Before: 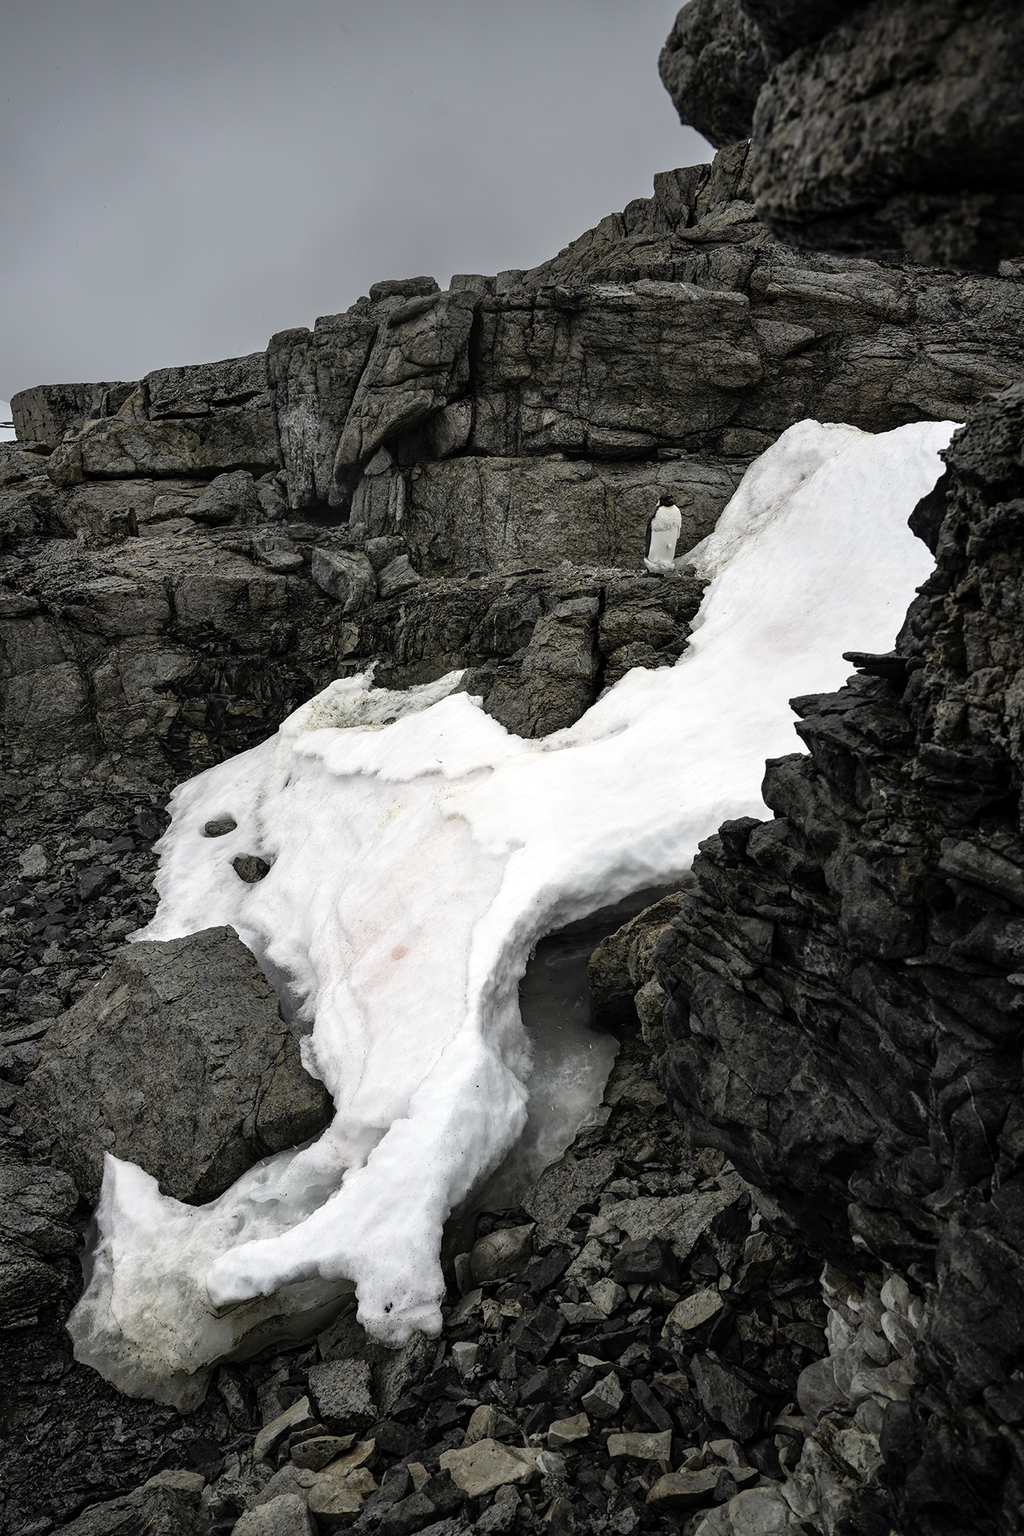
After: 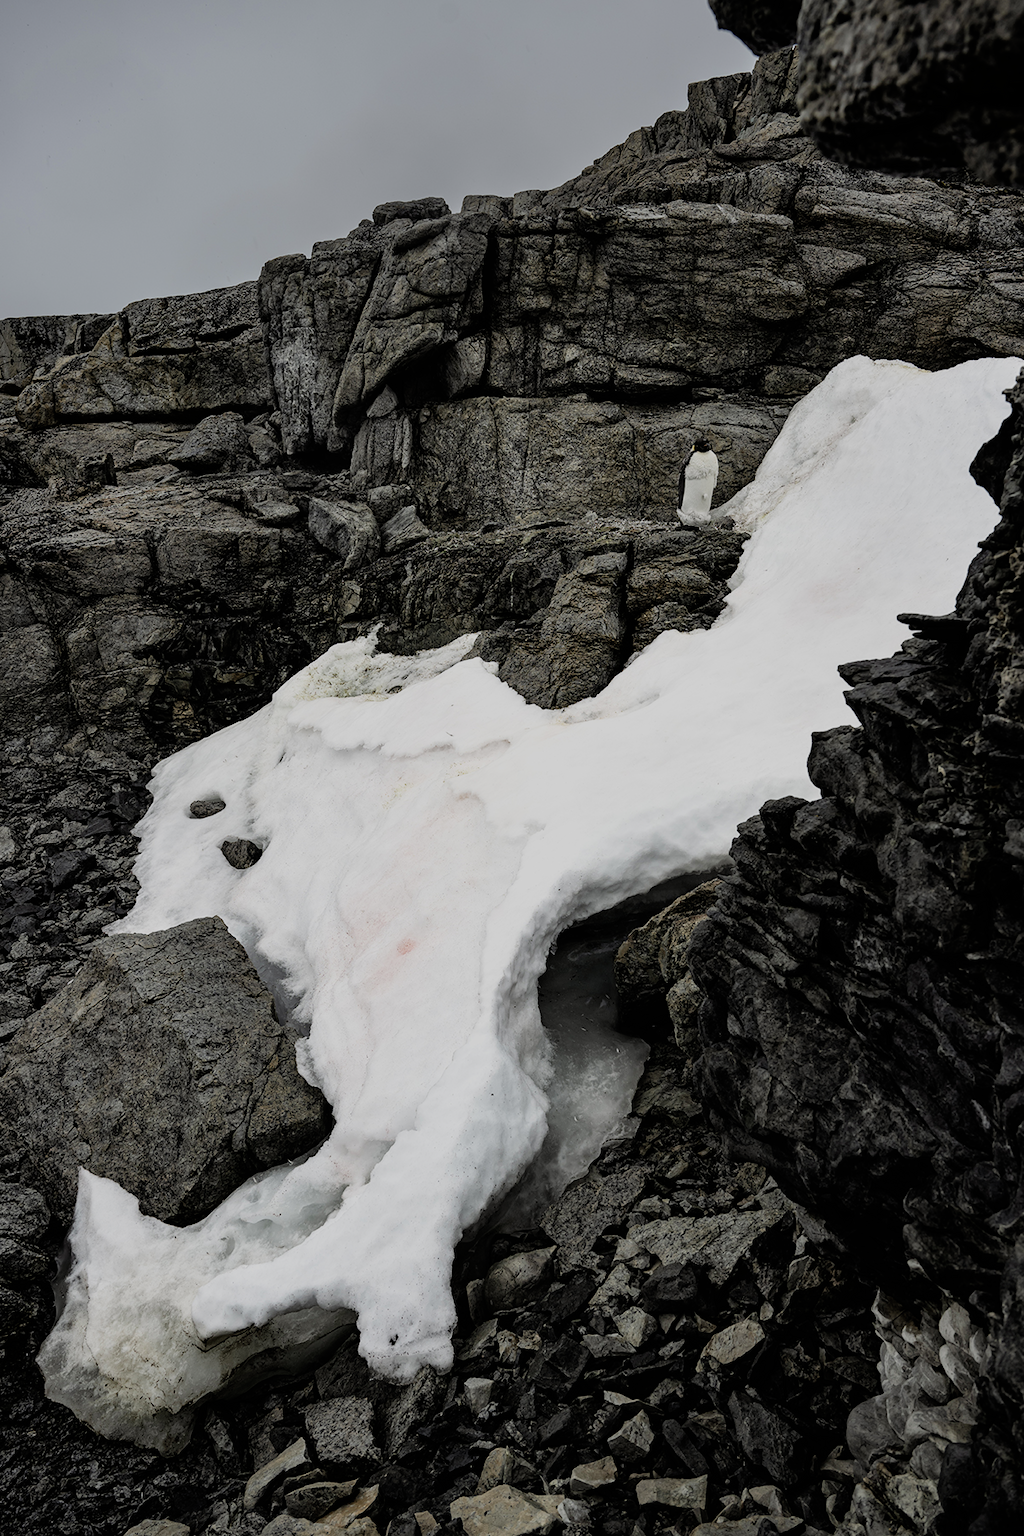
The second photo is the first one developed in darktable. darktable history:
filmic rgb: black relative exposure -7.32 EV, white relative exposure 5.09 EV, hardness 3.2
crop: left 3.305%, top 6.436%, right 6.389%, bottom 3.258%
